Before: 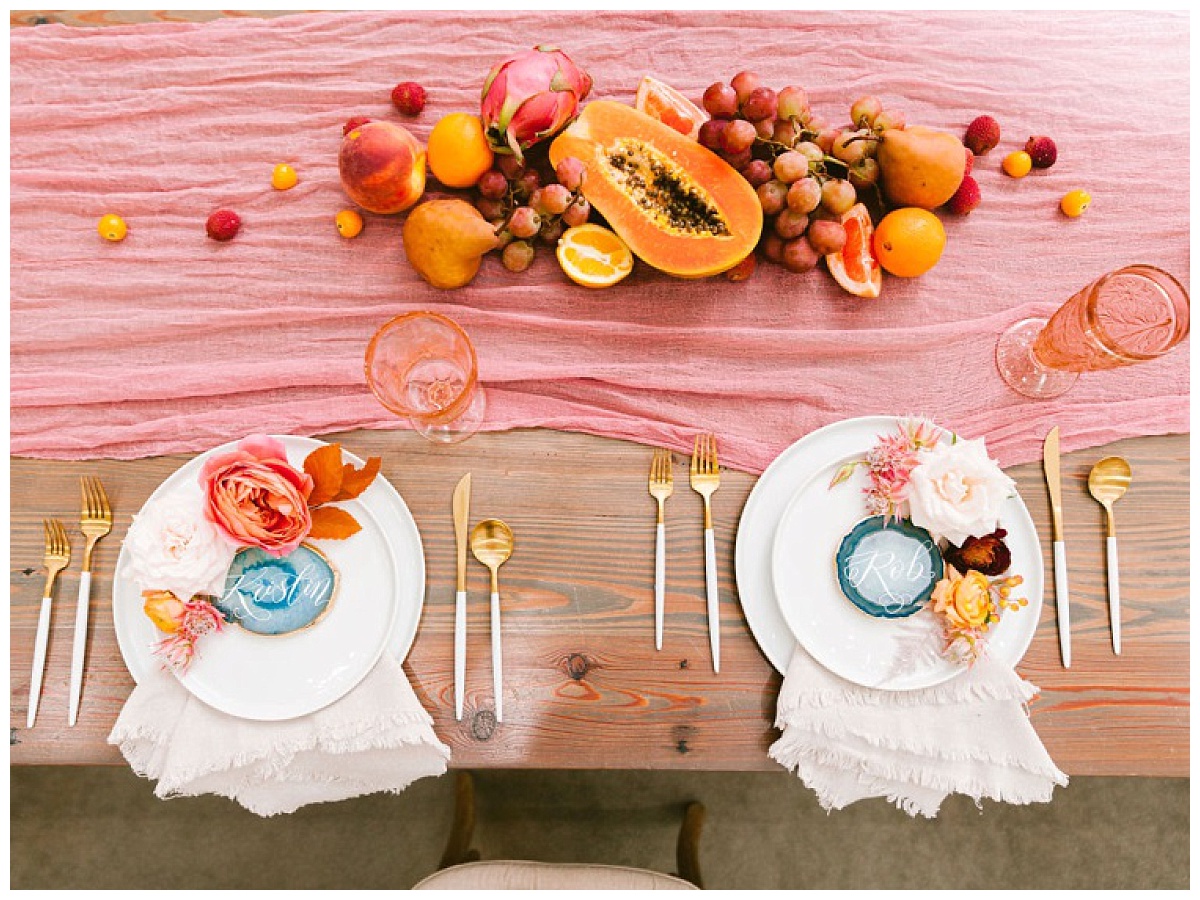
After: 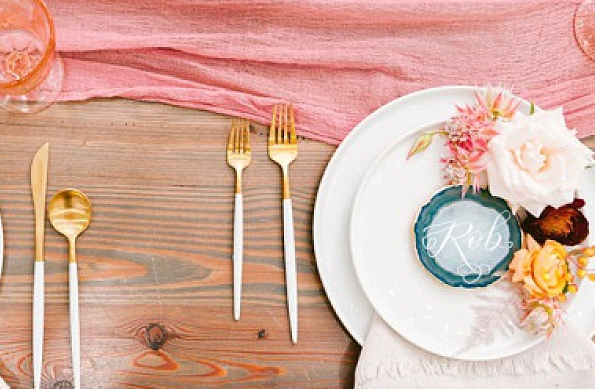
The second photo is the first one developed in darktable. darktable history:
crop: left 35.23%, top 36.699%, right 15.118%, bottom 19.981%
